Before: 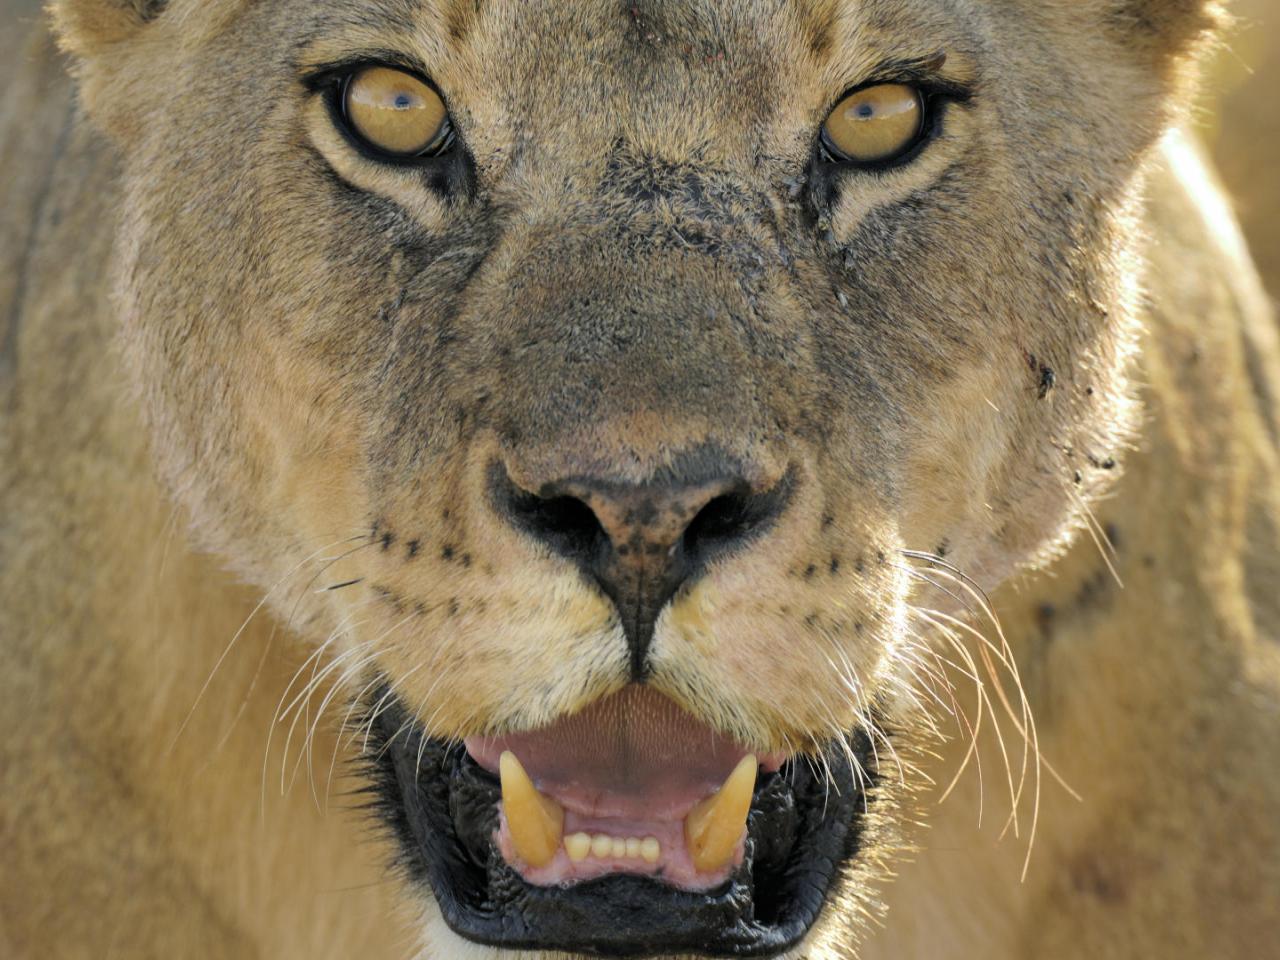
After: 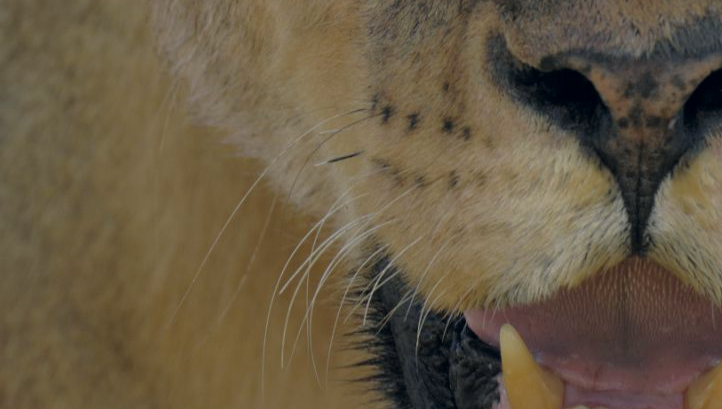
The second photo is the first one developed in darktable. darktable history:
color correction: highlights a* 0.207, highlights b* 2.7, shadows a* -0.874, shadows b* -4.78
base curve: curves: ch0 [(0, 0) (0.841, 0.609) (1, 1)]
crop: top 44.483%, right 43.593%, bottom 12.892%
